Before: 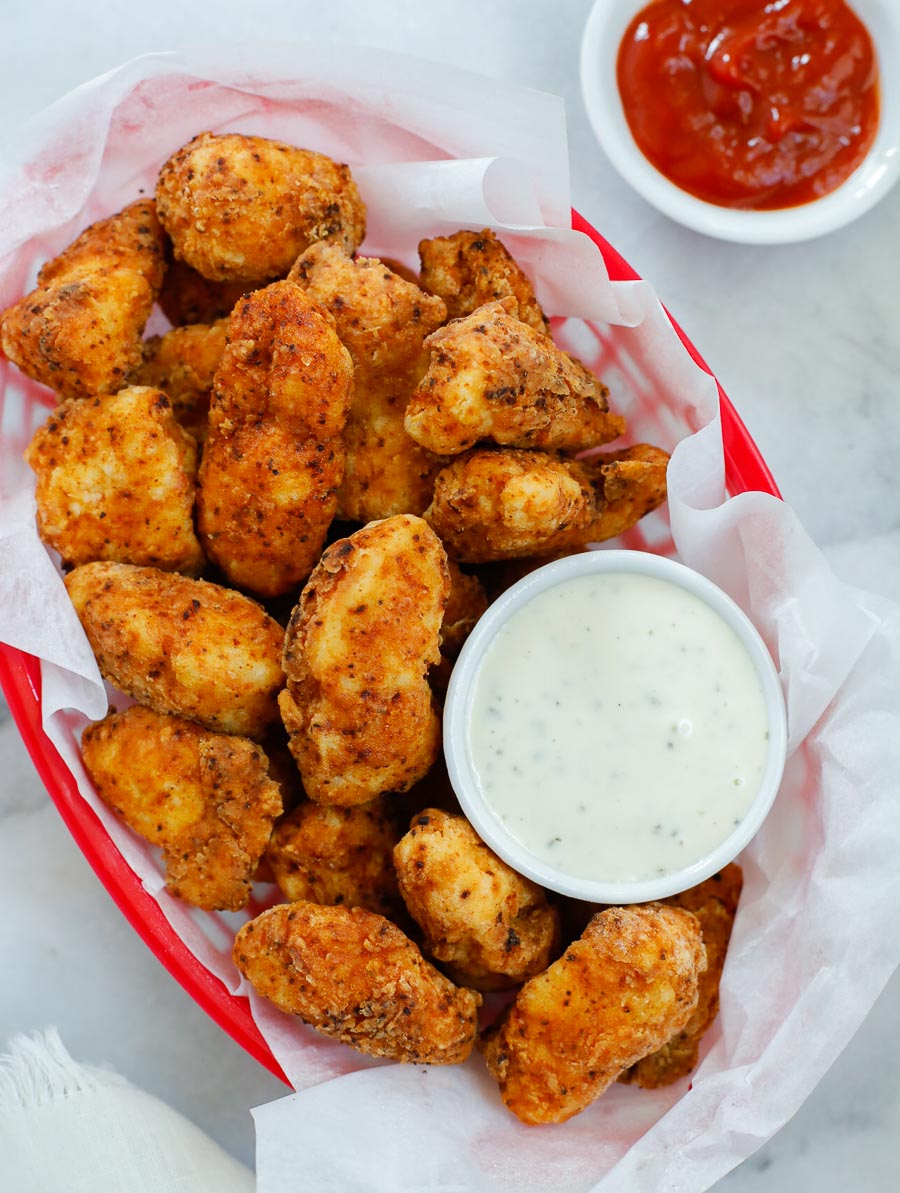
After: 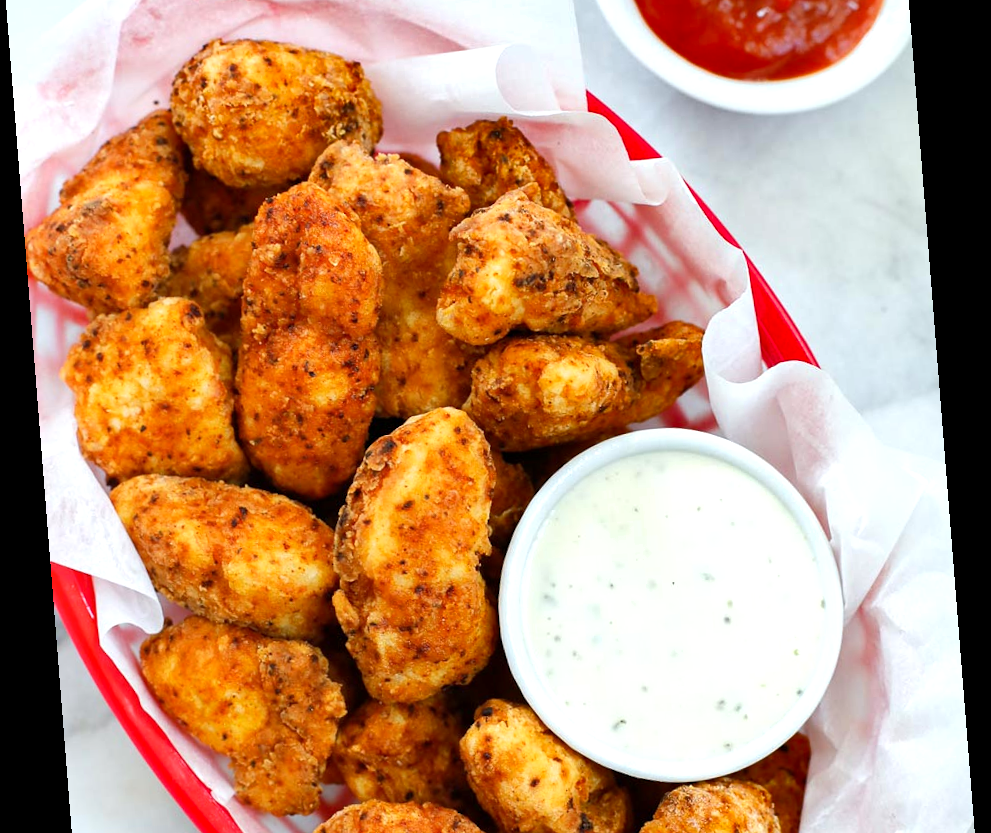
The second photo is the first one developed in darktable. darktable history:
rotate and perspective: rotation -4.2°, shear 0.006, automatic cropping off
exposure: black level correction 0.001, exposure 0.5 EV, compensate exposure bias true, compensate highlight preservation false
shadows and highlights: soften with gaussian
crop: top 11.166%, bottom 22.168%
